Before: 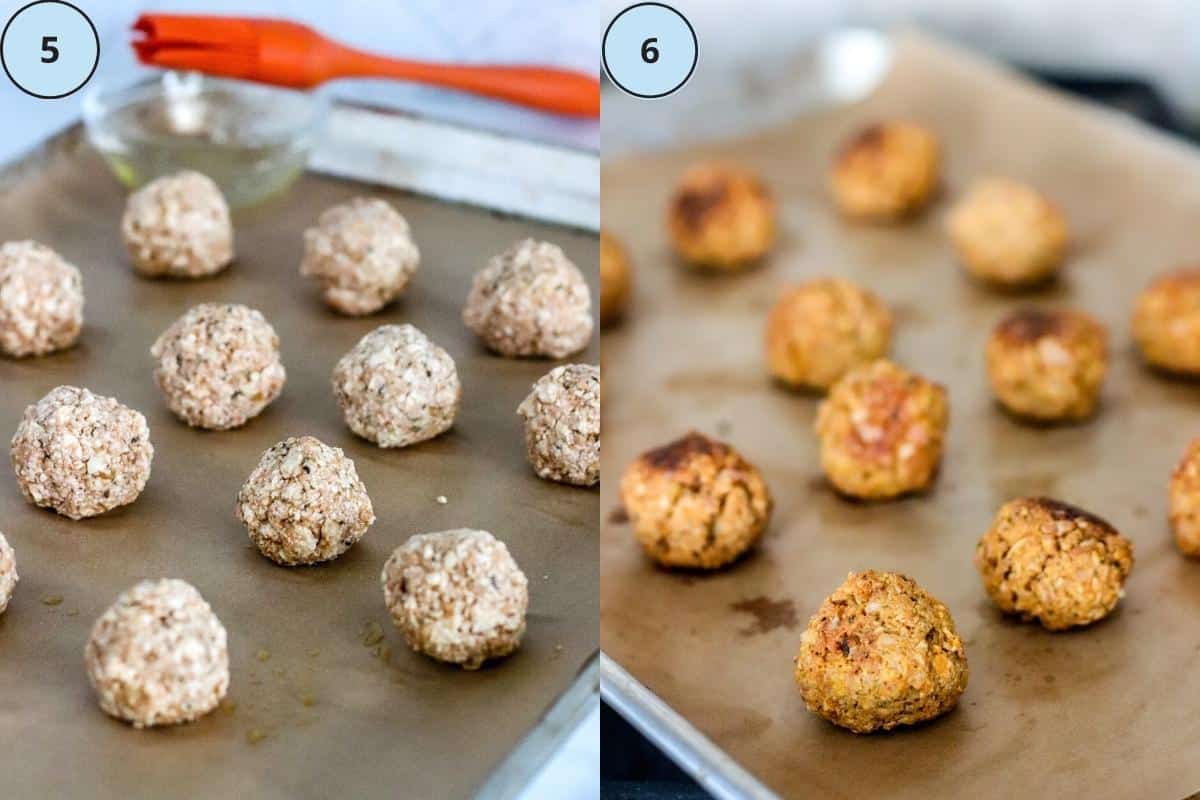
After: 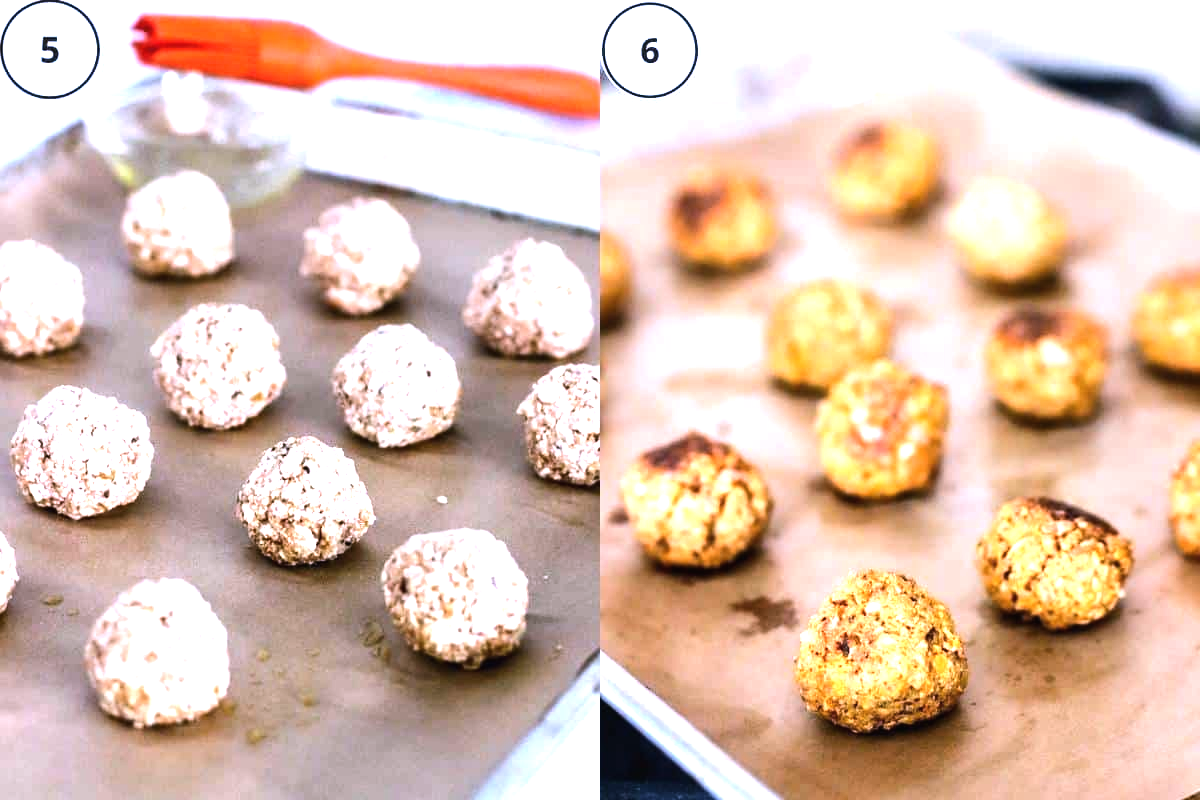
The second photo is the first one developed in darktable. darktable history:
white balance: red 1.042, blue 1.17
exposure: black level correction -0.002, exposure 0.54 EV, compensate highlight preservation false
tone equalizer: -8 EV -0.75 EV, -7 EV -0.7 EV, -6 EV -0.6 EV, -5 EV -0.4 EV, -3 EV 0.4 EV, -2 EV 0.6 EV, -1 EV 0.7 EV, +0 EV 0.75 EV, edges refinement/feathering 500, mask exposure compensation -1.57 EV, preserve details no
